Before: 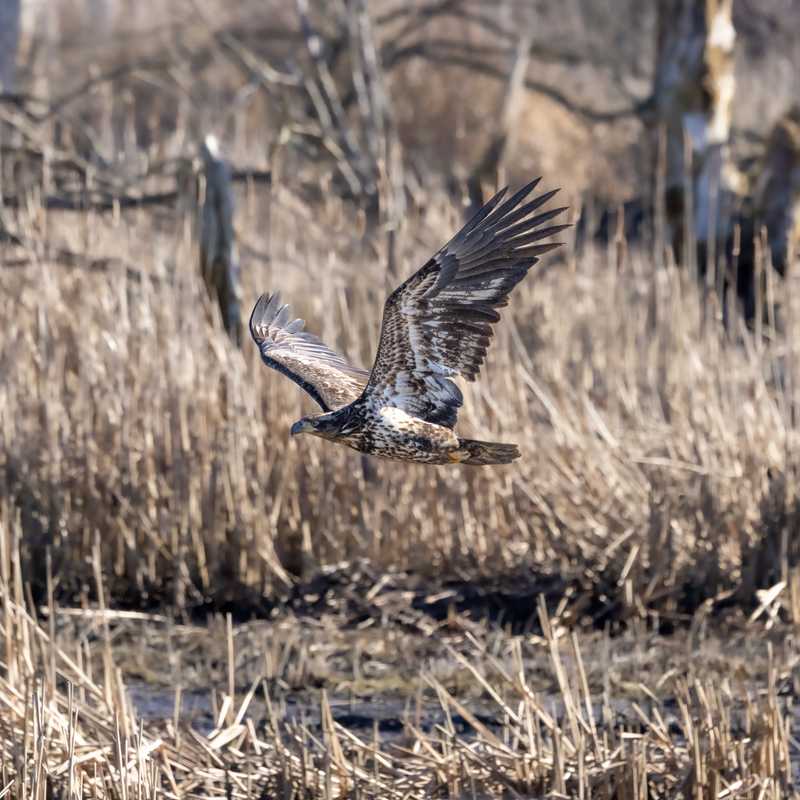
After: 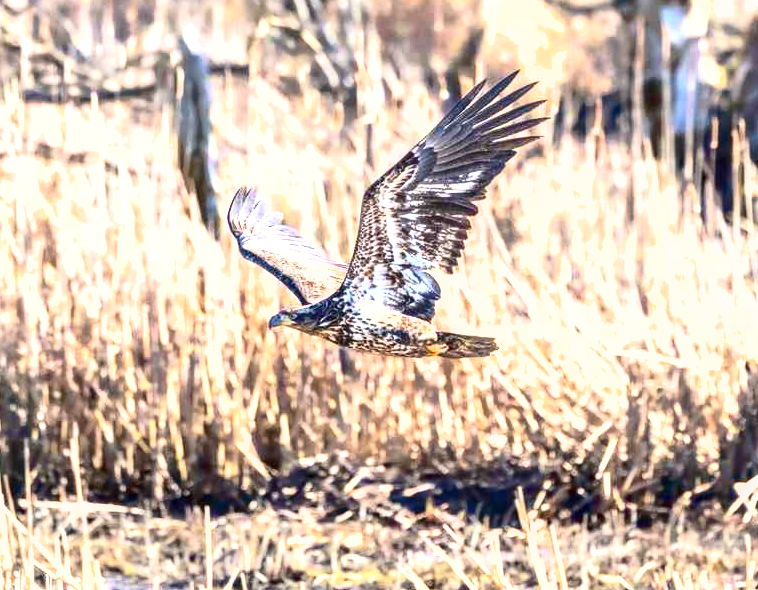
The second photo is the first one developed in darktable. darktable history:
crop and rotate: left 2.856%, top 13.535%, right 2.269%, bottom 12.675%
exposure: black level correction 0, exposure 1.499 EV, compensate highlight preservation false
shadows and highlights: on, module defaults
contrast brightness saturation: contrast 0.405, brightness 0.041, saturation 0.257
local contrast: on, module defaults
